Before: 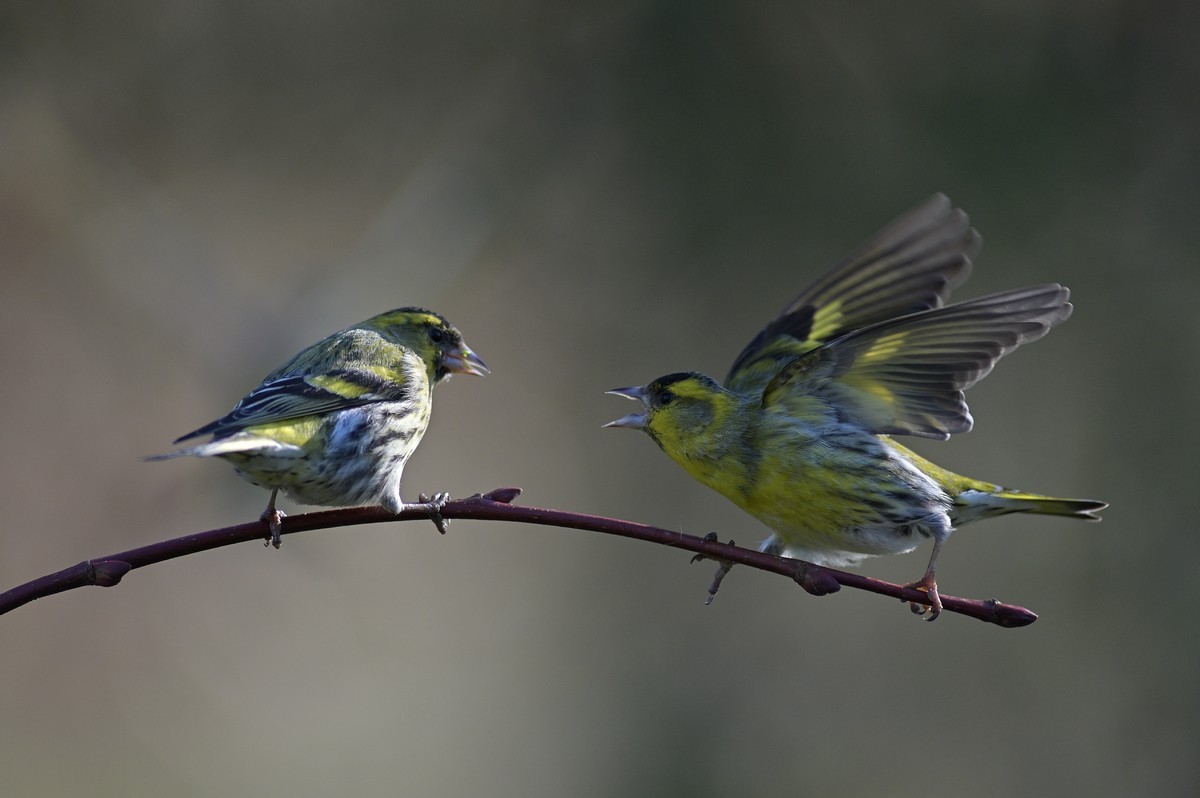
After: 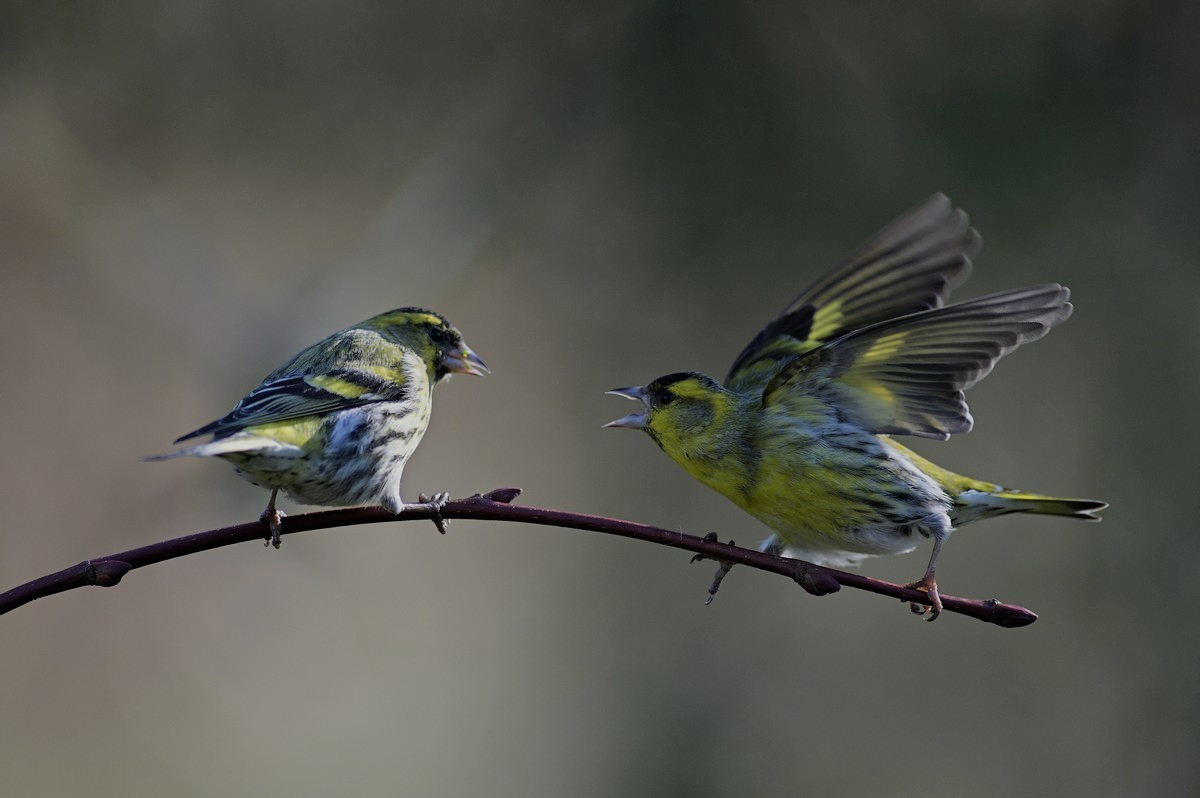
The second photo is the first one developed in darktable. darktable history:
filmic rgb: black relative exposure -16 EV, white relative exposure 6.86 EV, hardness 4.67
